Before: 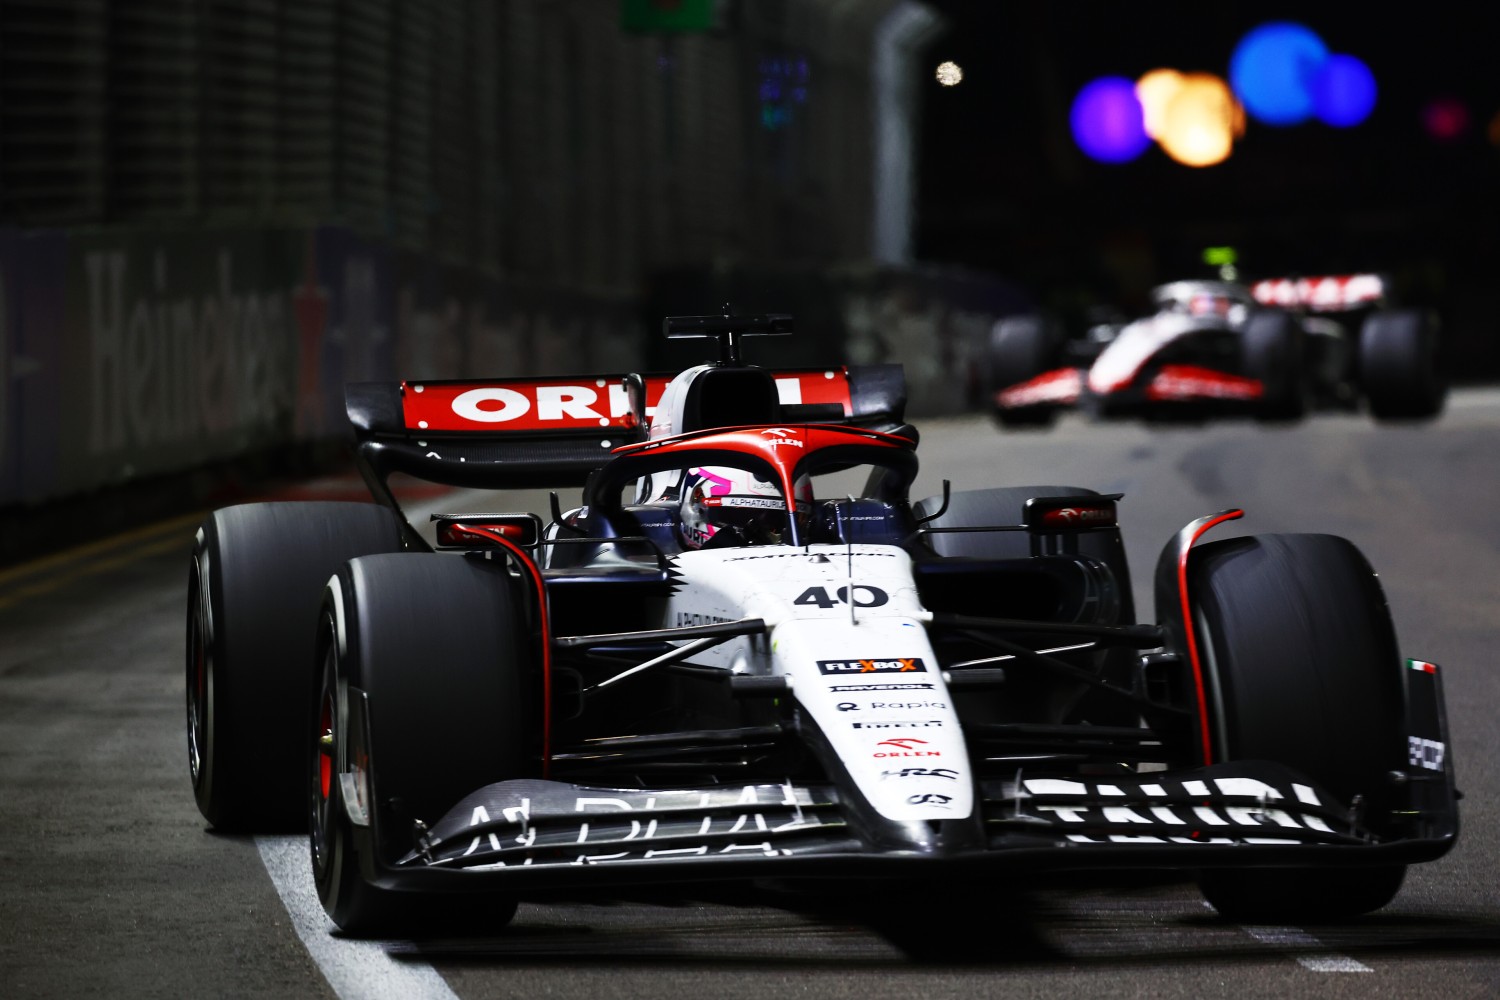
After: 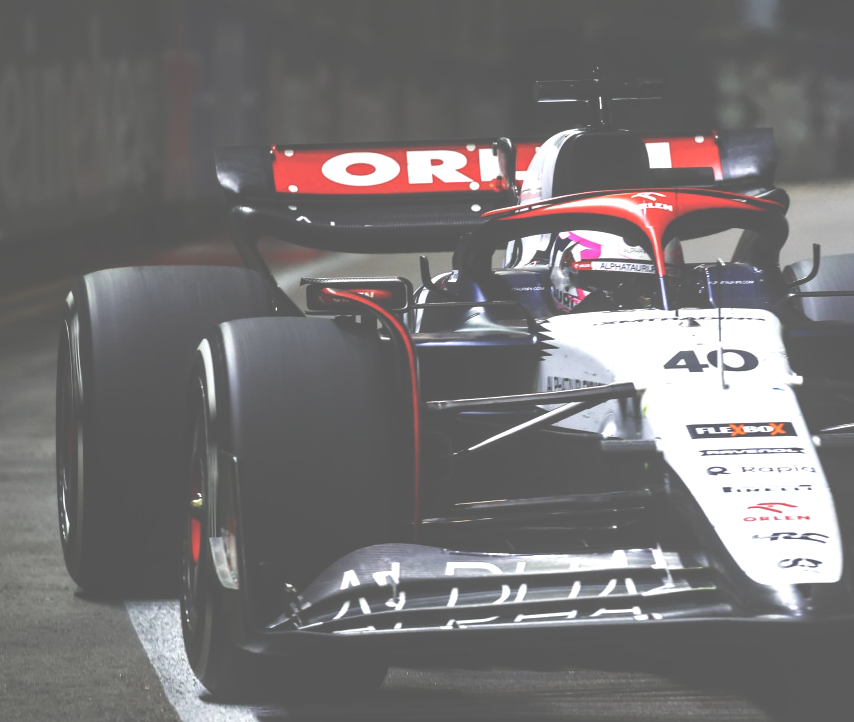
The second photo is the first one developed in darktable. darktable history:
base curve: preserve colors none
local contrast: detail 114%
crop: left 8.687%, top 23.648%, right 34.35%, bottom 4.147%
exposure: black level correction -0.071, exposure 0.502 EV, compensate highlight preservation false
